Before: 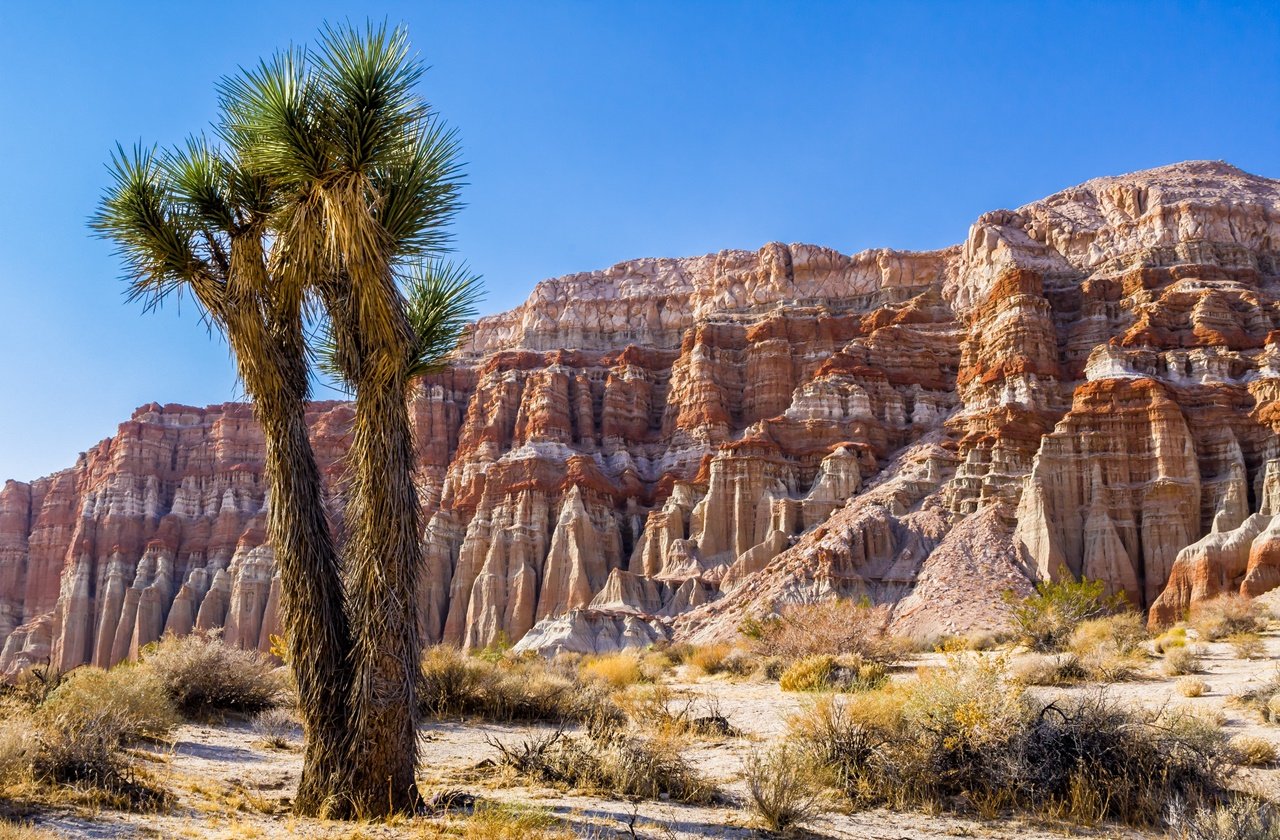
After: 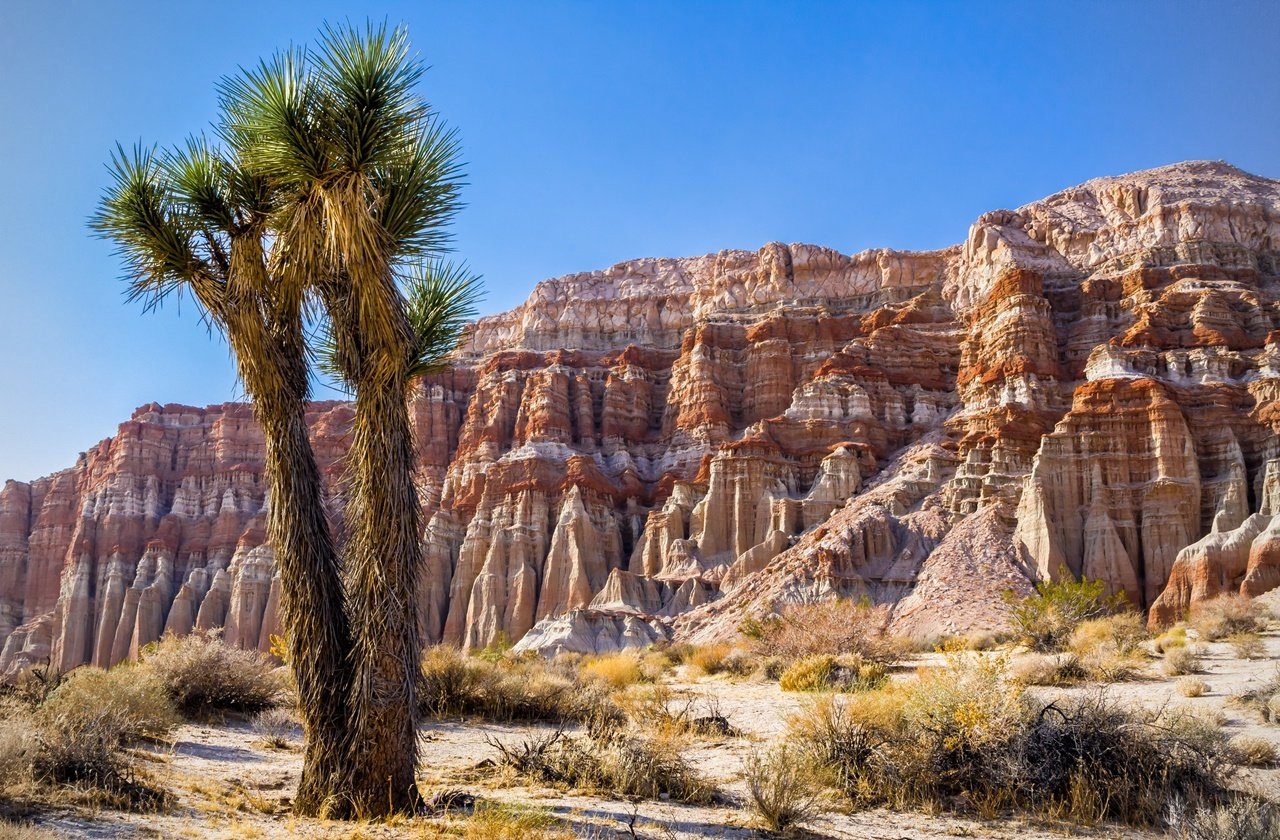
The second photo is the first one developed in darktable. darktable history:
exposure: exposure 0.023 EV, compensate highlight preservation false
vignetting: fall-off radius 82.24%, saturation -0.648
